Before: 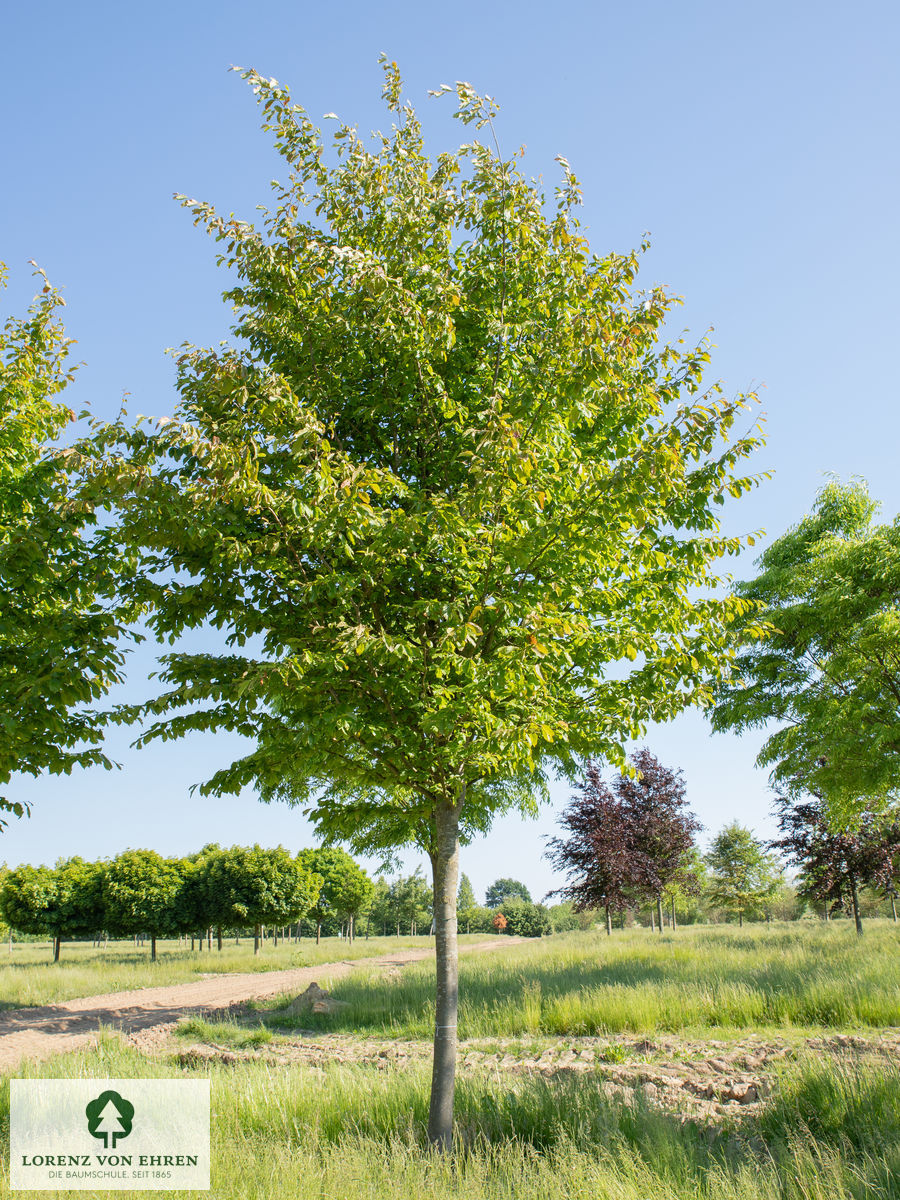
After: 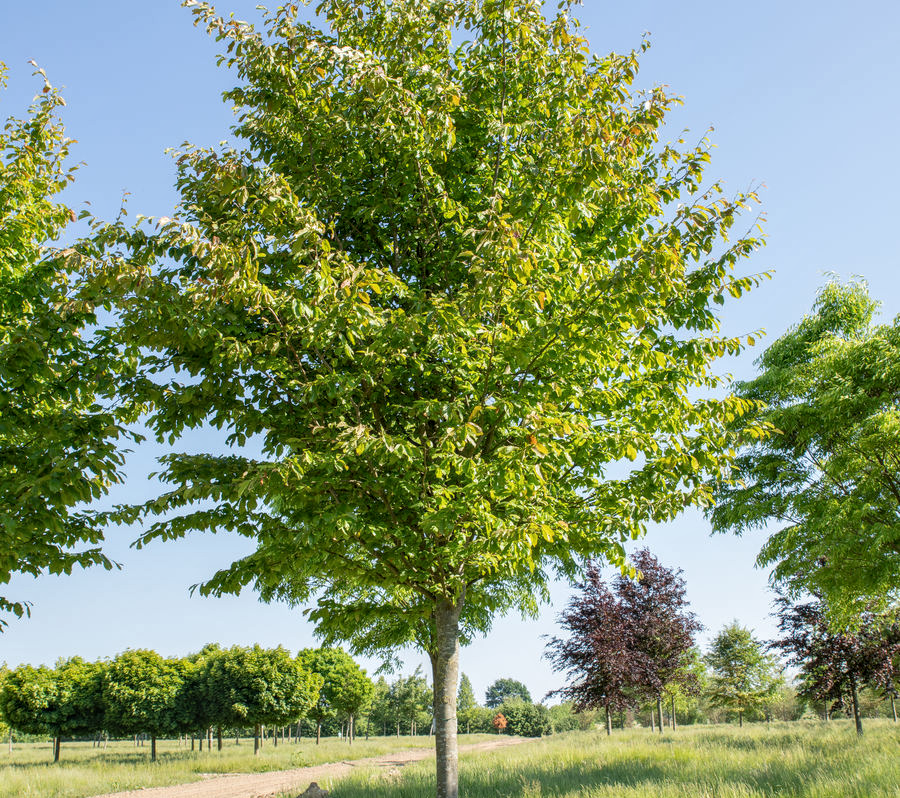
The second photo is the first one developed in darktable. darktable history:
local contrast: on, module defaults
crop: top 16.727%, bottom 16.727%
